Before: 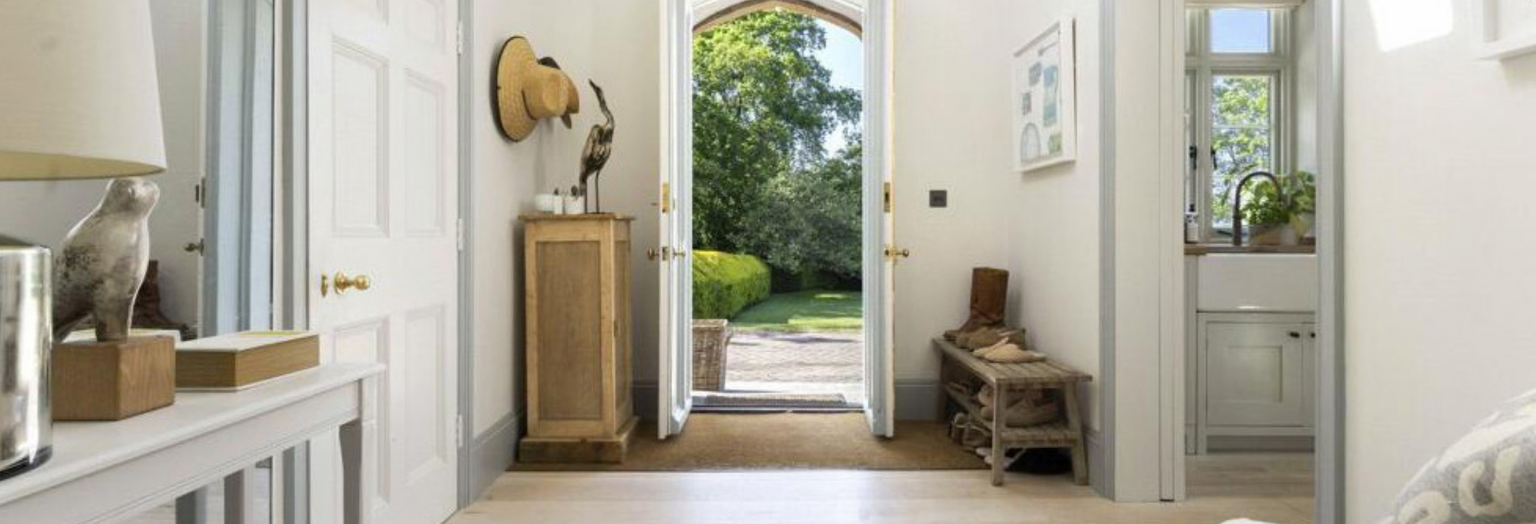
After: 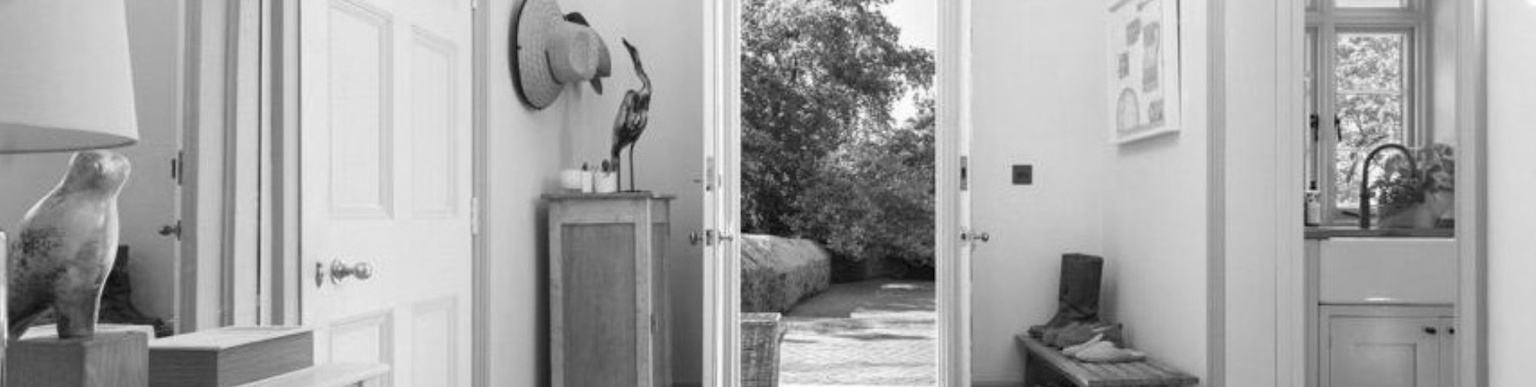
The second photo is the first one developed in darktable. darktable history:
monochrome: on, module defaults
crop: left 3.015%, top 8.969%, right 9.647%, bottom 26.457%
